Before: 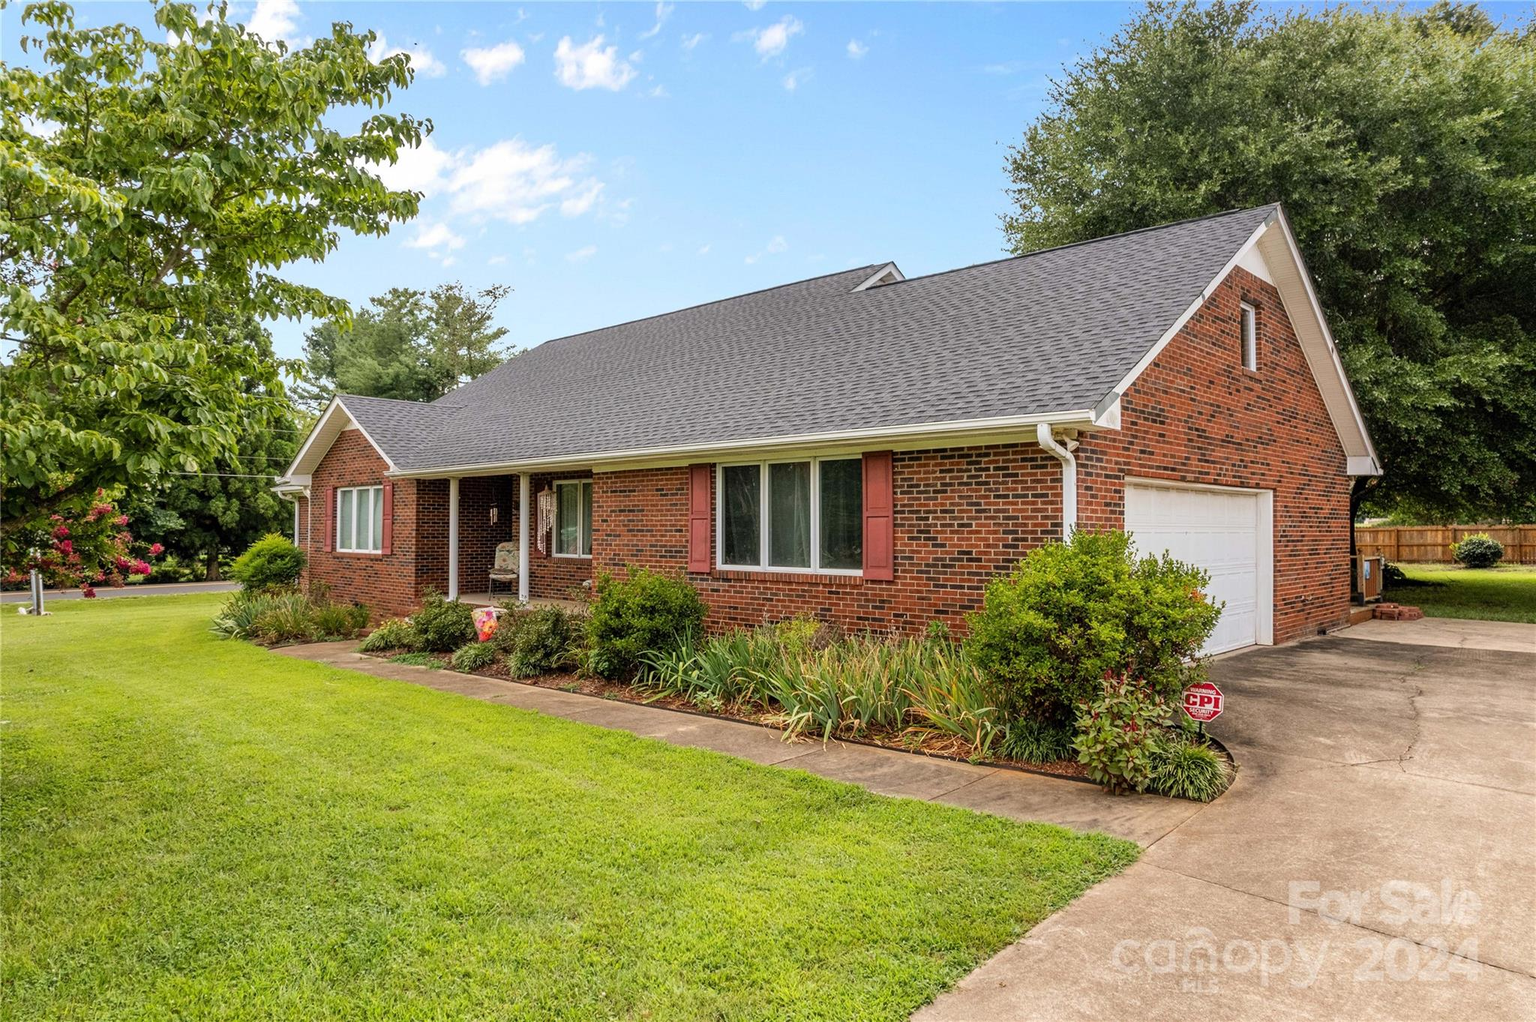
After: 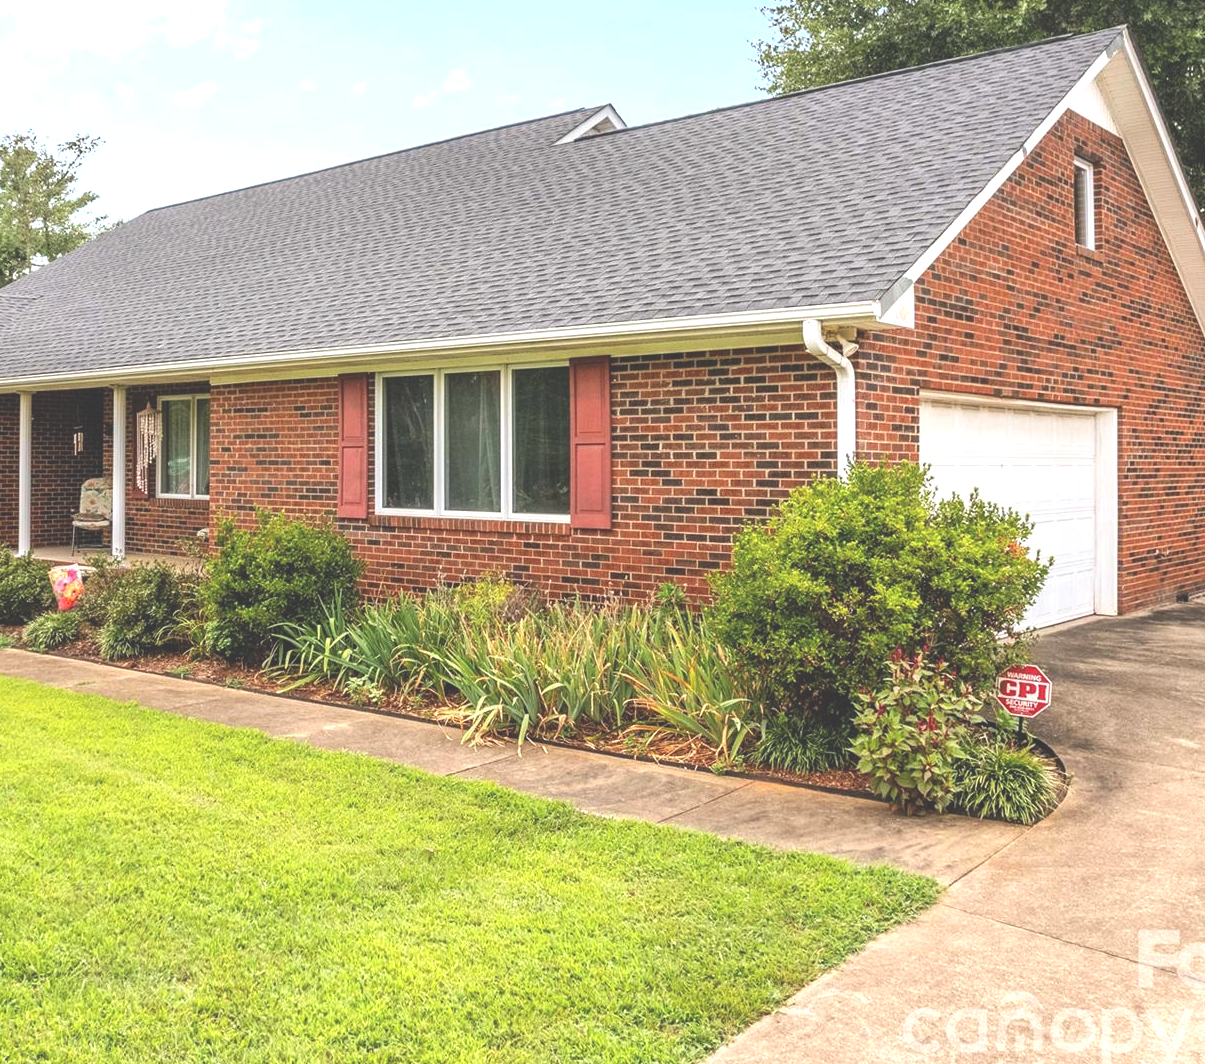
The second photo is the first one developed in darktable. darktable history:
crop and rotate: left 28.356%, top 17.998%, right 12.791%, bottom 3.878%
exposure: black level correction -0.023, exposure 1.396 EV, compensate exposure bias true, compensate highlight preservation false
